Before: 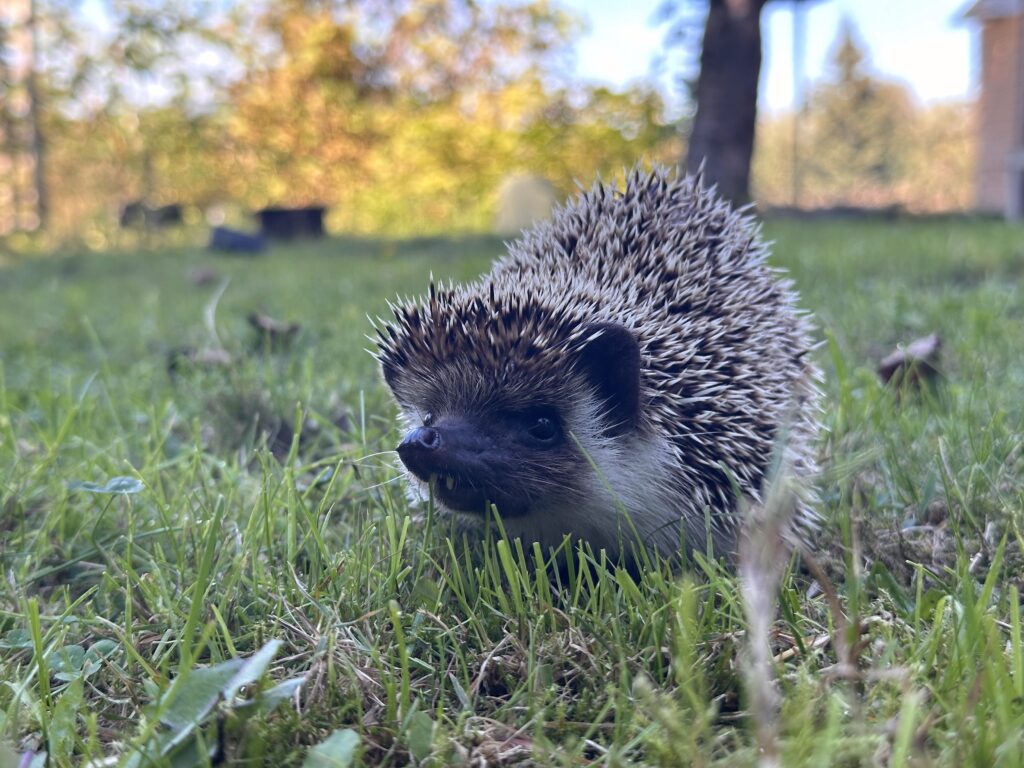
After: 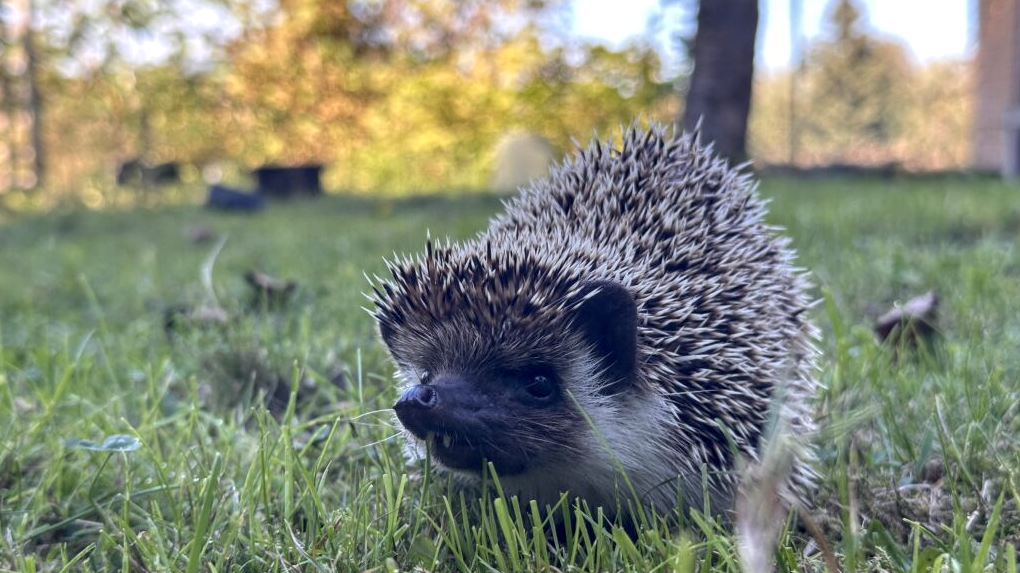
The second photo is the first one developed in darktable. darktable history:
crop: left 0.387%, top 5.469%, bottom 19.809%
local contrast: on, module defaults
